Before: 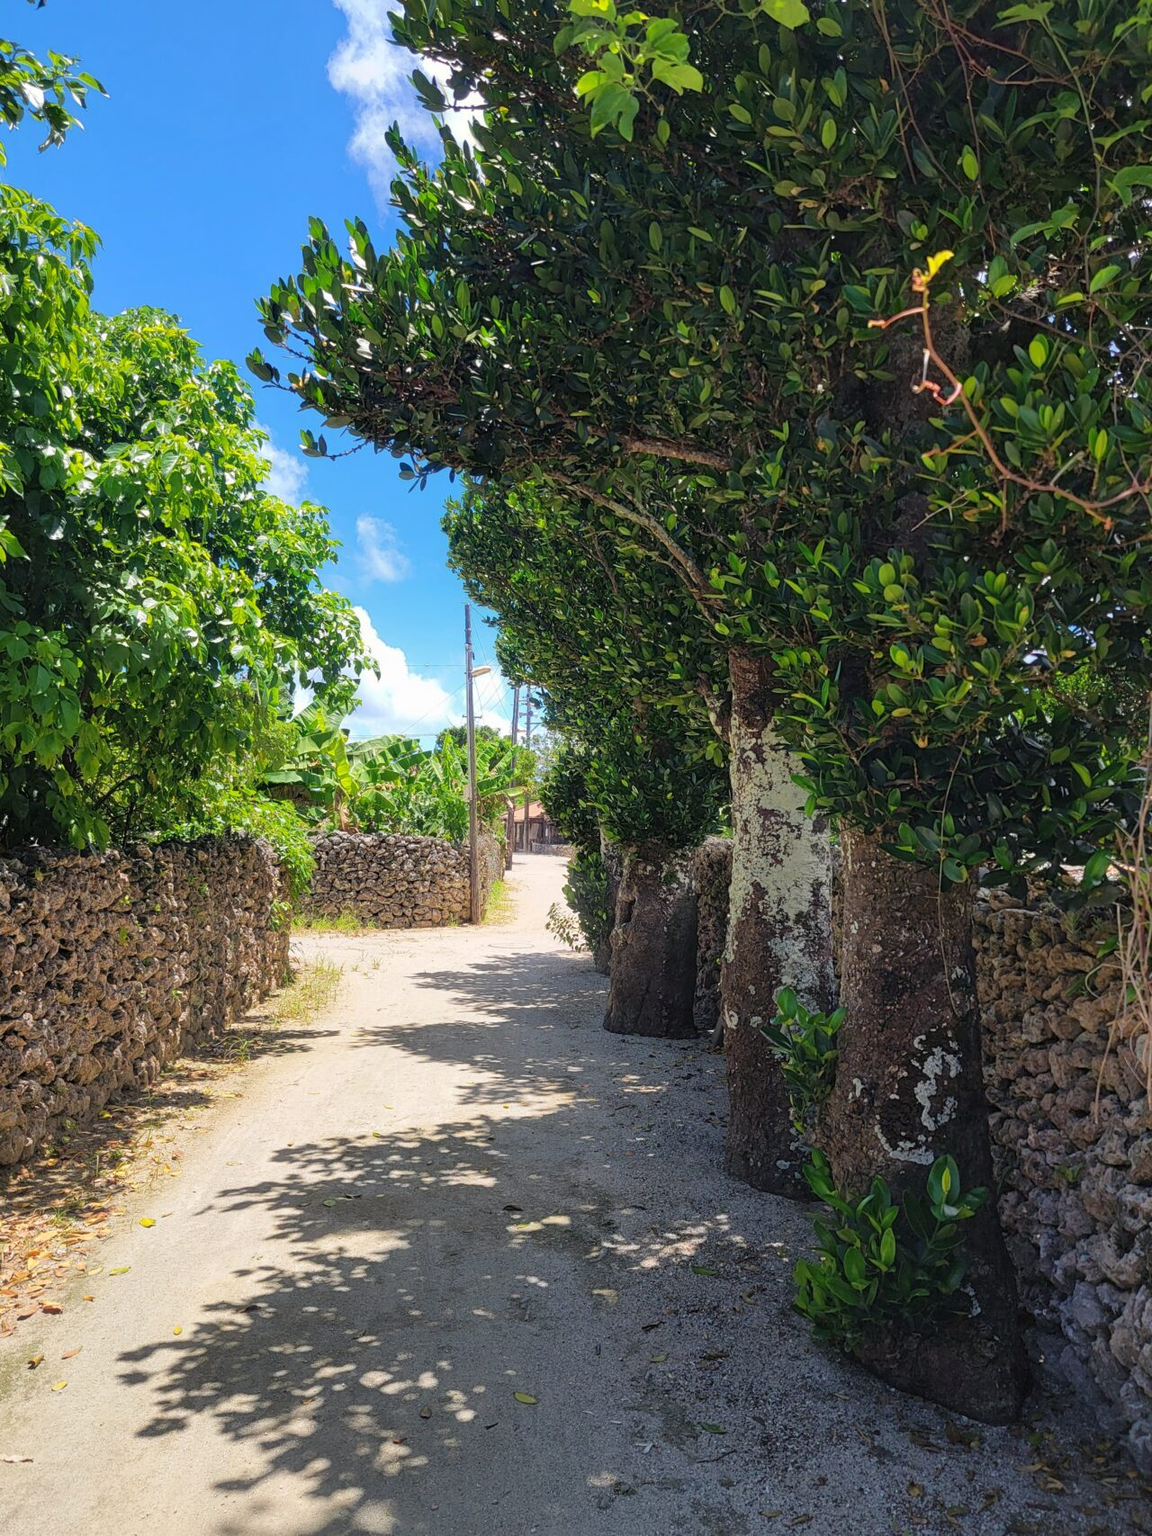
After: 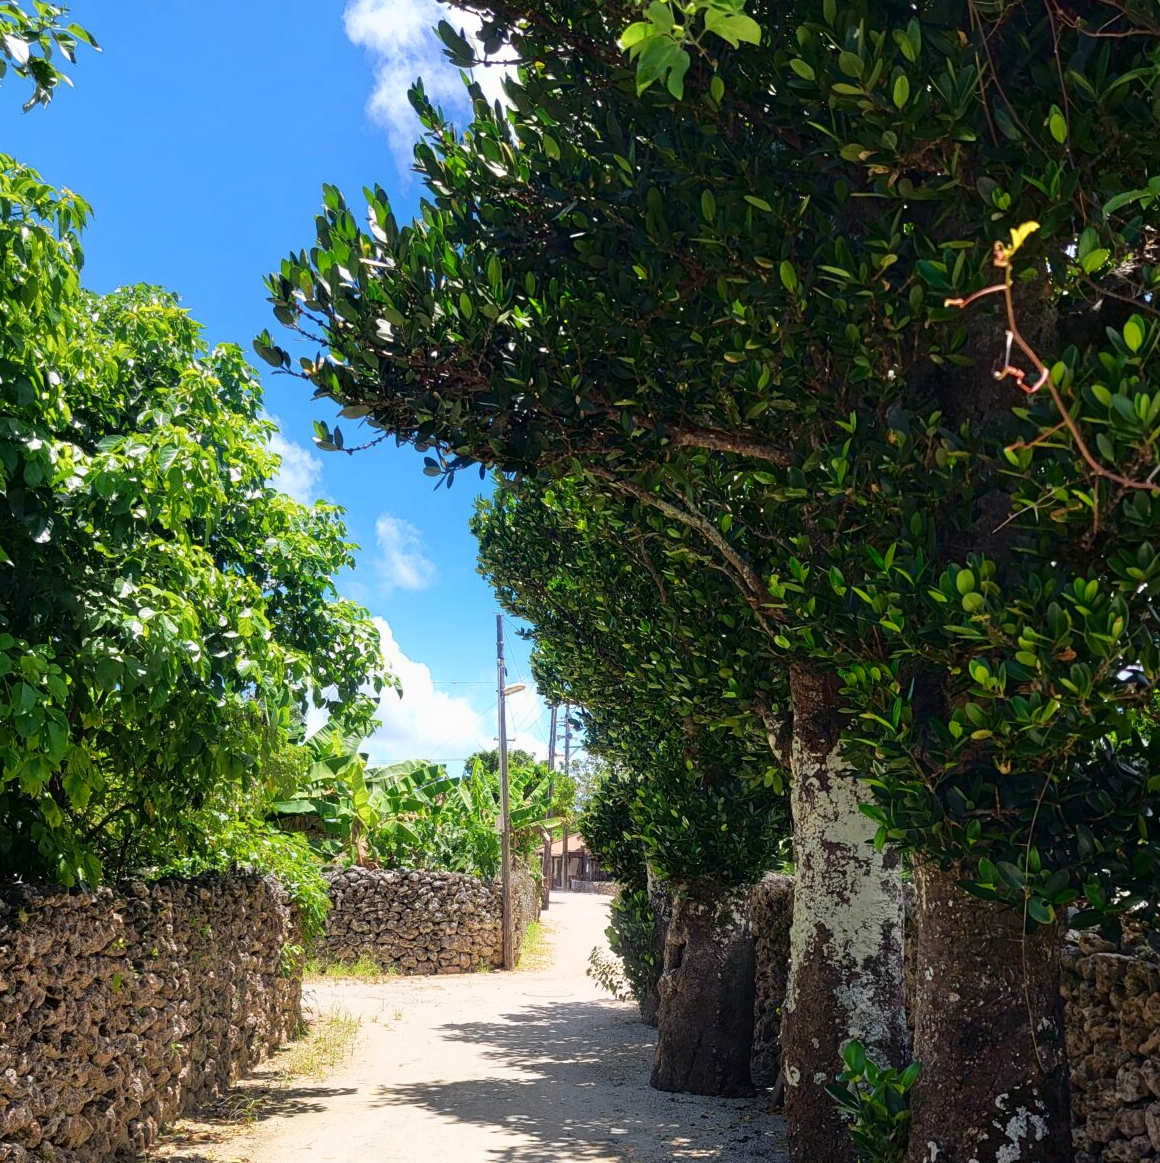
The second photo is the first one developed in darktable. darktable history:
shadows and highlights: shadows -63.22, white point adjustment -5.12, highlights 62.15
crop: left 1.616%, top 3.367%, right 7.756%, bottom 28.483%
